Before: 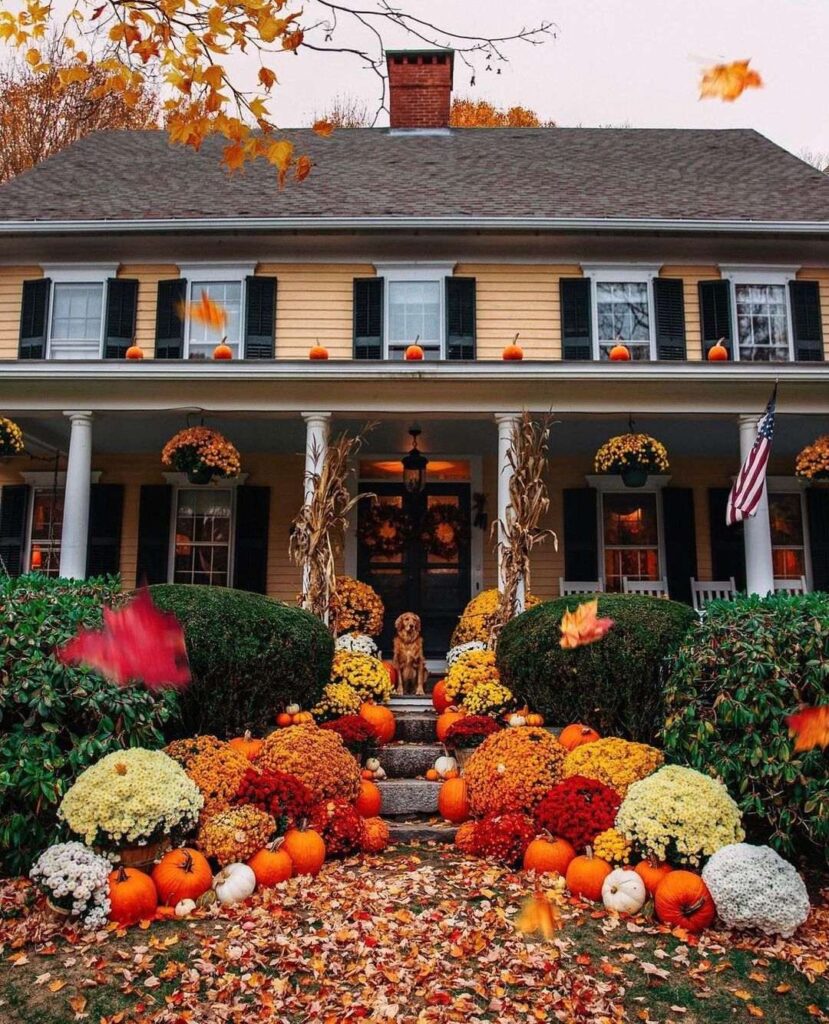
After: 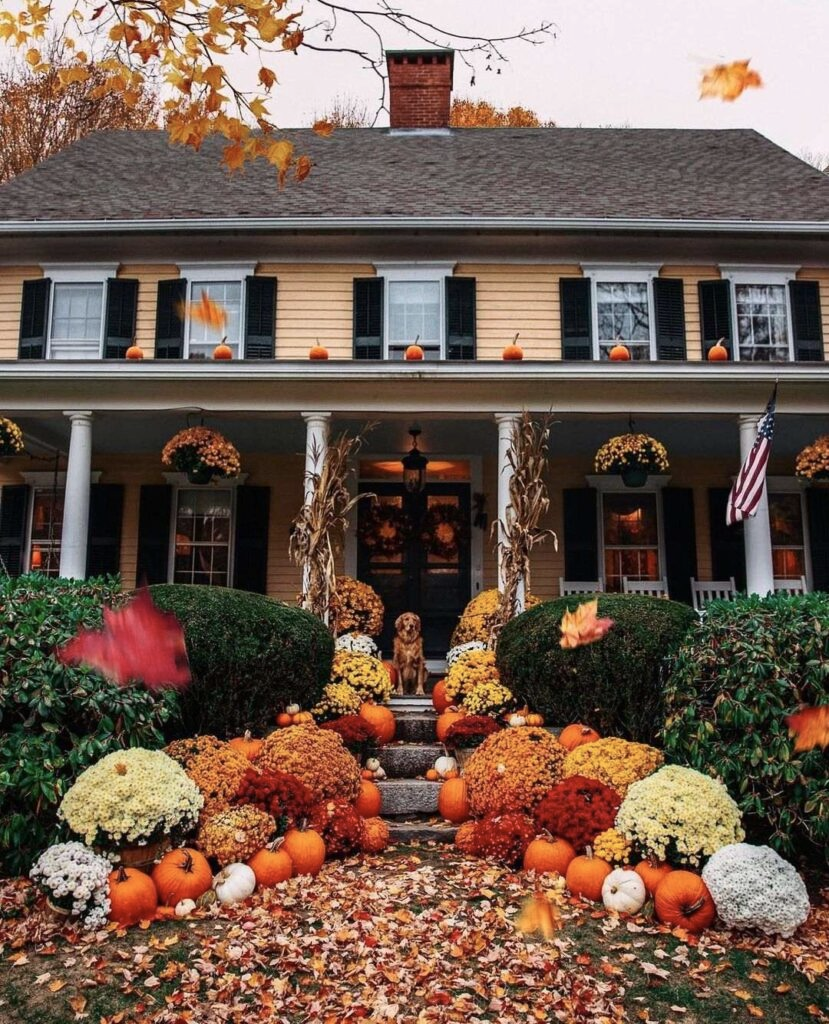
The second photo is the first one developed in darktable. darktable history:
contrast brightness saturation: contrast 0.112, saturation -0.173
